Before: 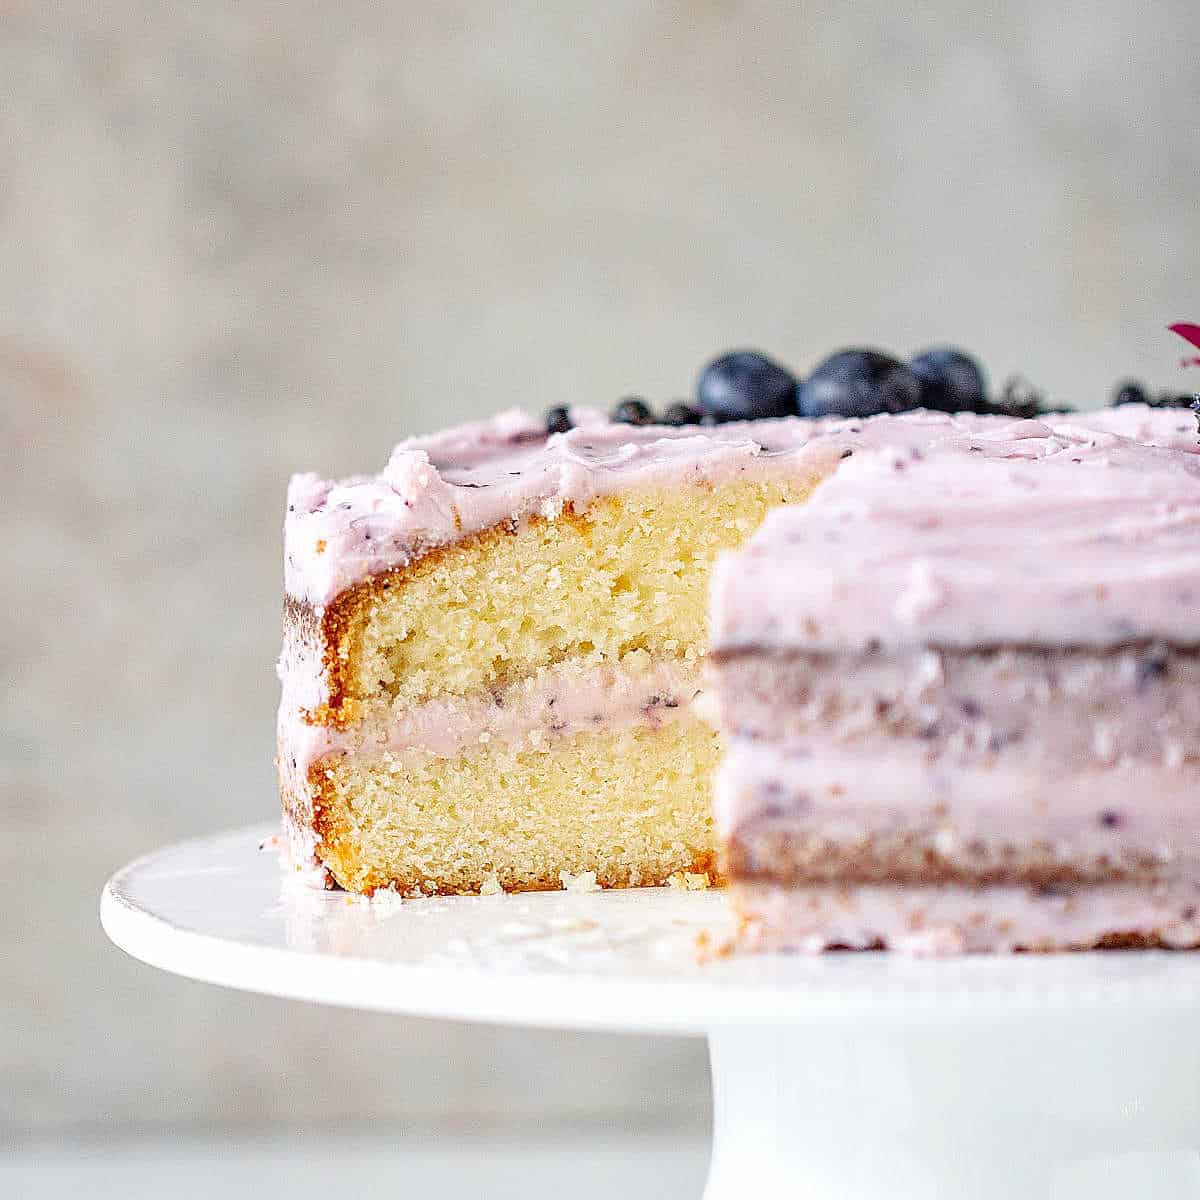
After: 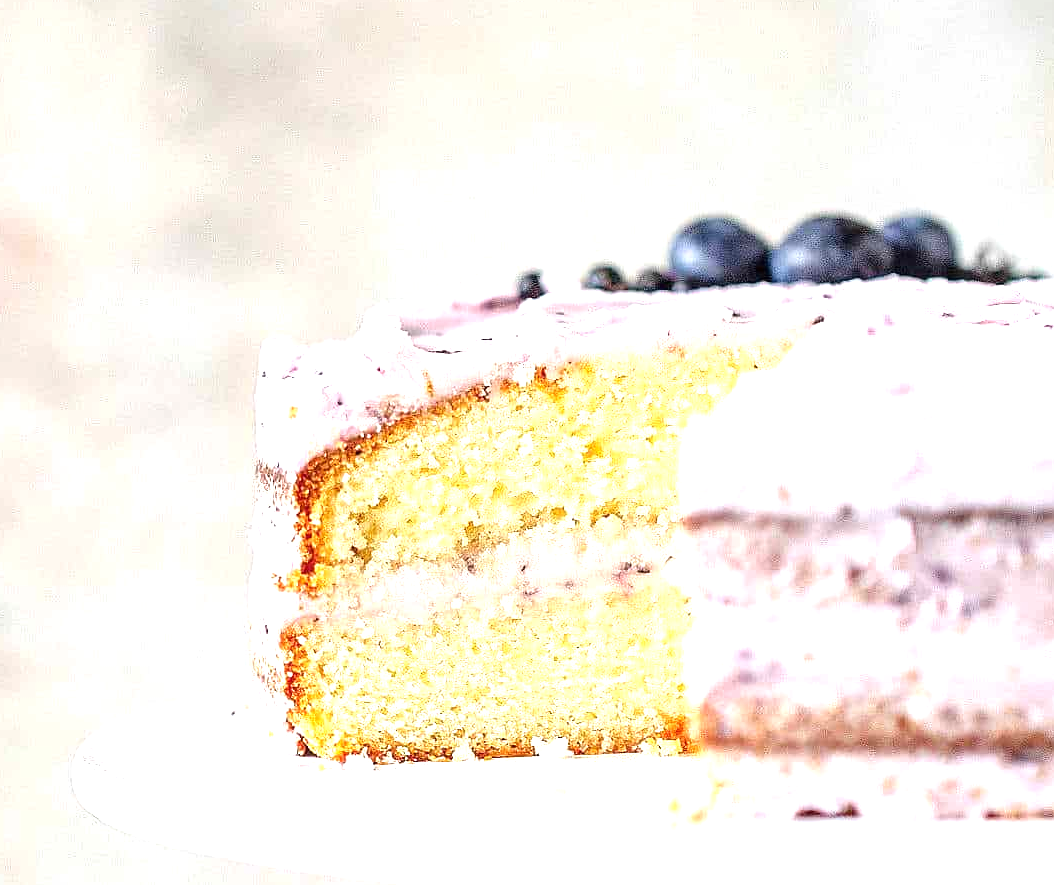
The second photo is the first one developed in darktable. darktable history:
crop and rotate: left 2.353%, top 11.18%, right 9.732%, bottom 15.068%
exposure: black level correction 0, exposure 0.892 EV, compensate exposure bias true, compensate highlight preservation false
